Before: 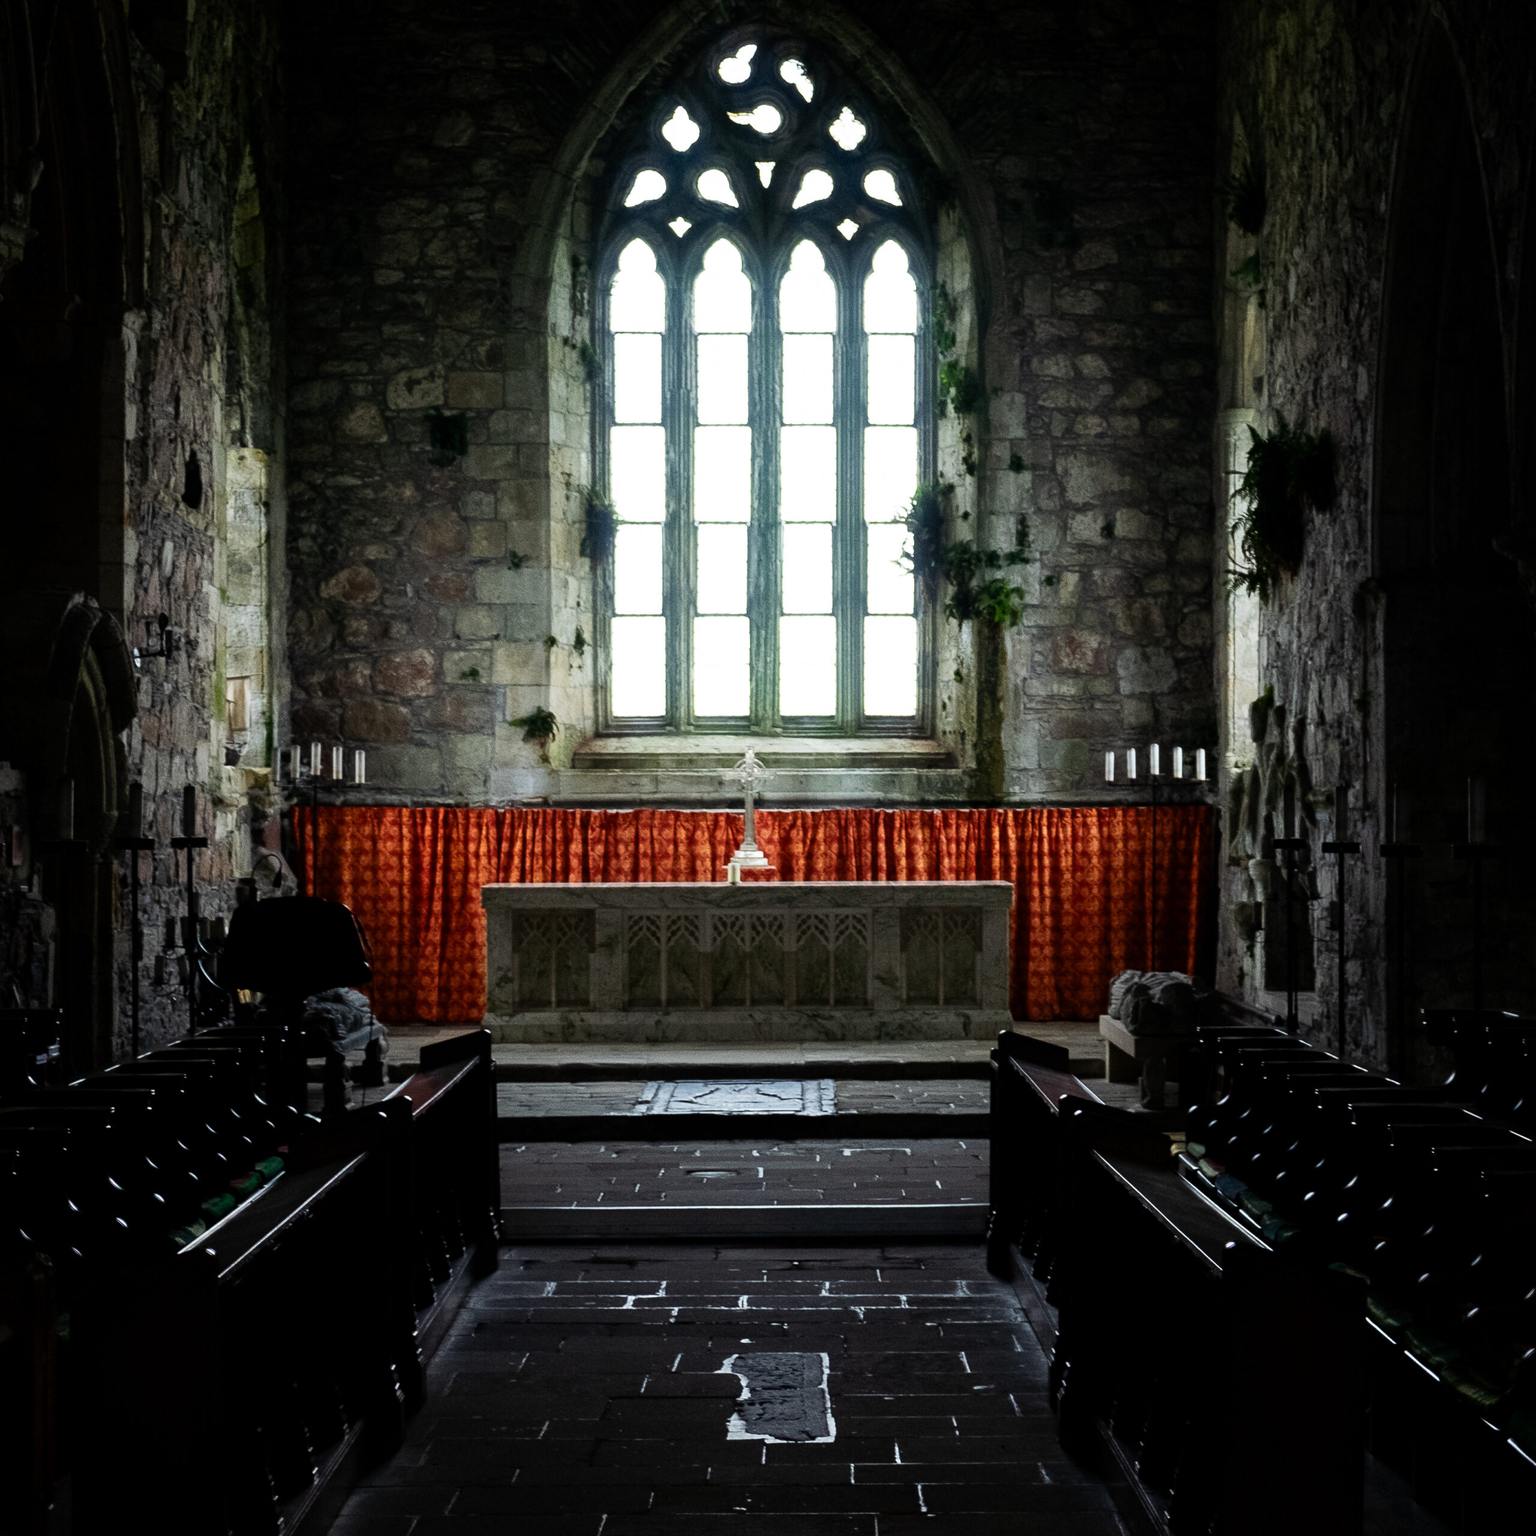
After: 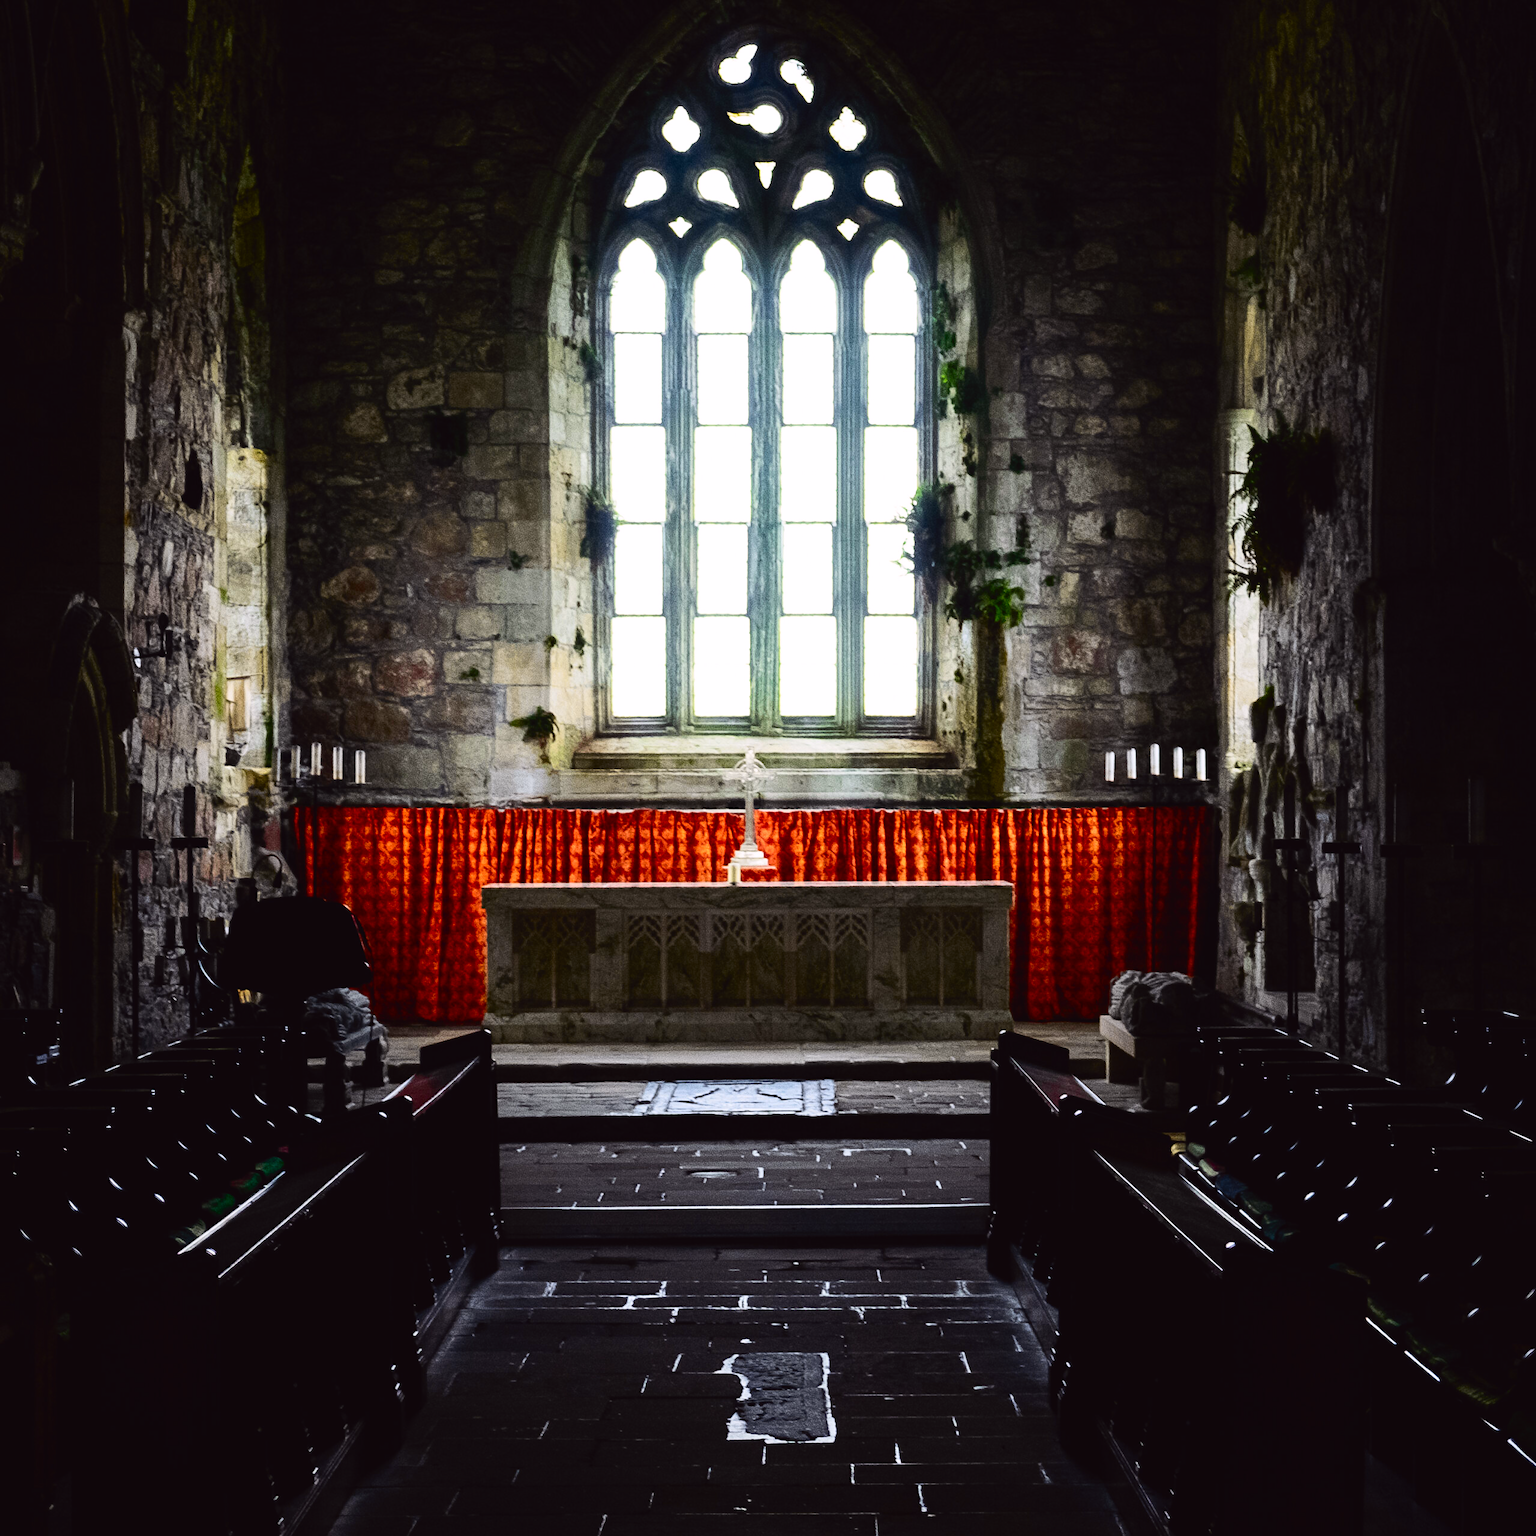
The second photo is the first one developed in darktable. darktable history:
tone curve: curves: ch0 [(0, 0.023) (0.103, 0.087) (0.295, 0.297) (0.445, 0.531) (0.553, 0.665) (0.735, 0.843) (0.994, 1)]; ch1 [(0, 0) (0.414, 0.395) (0.447, 0.447) (0.485, 0.5) (0.512, 0.524) (0.542, 0.581) (0.581, 0.632) (0.646, 0.715) (1, 1)]; ch2 [(0, 0) (0.369, 0.388) (0.449, 0.431) (0.478, 0.471) (0.516, 0.517) (0.579, 0.624) (0.674, 0.775) (1, 1)], color space Lab, independent channels, preserve colors none
